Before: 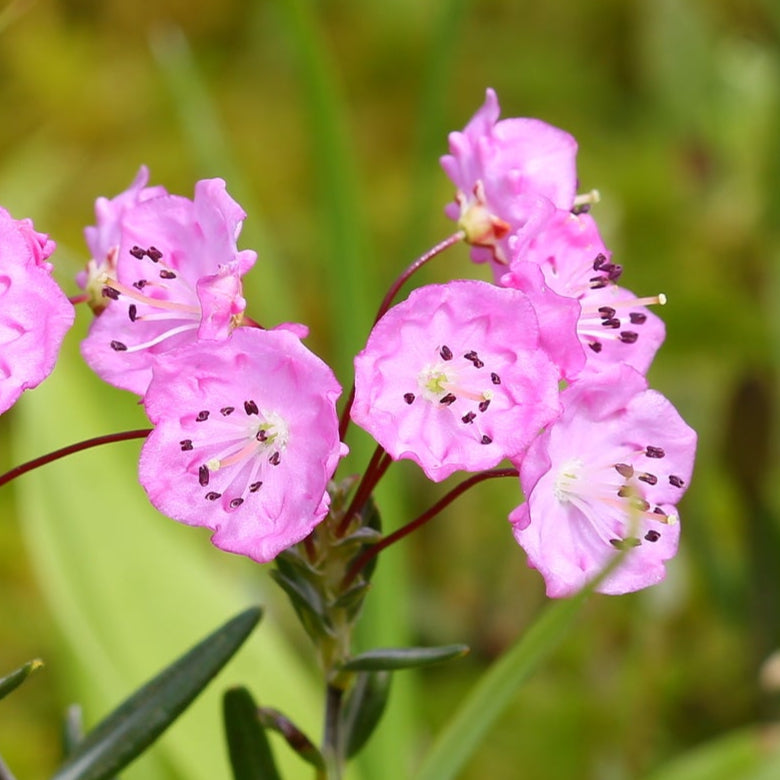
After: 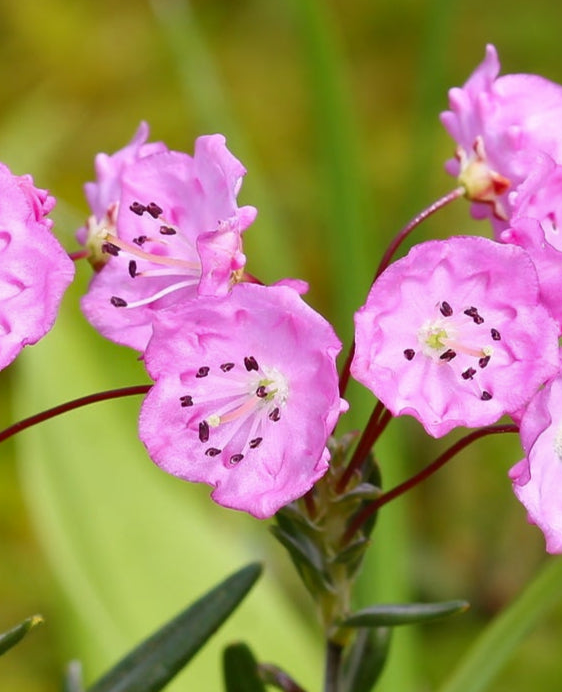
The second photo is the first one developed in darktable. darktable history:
shadows and highlights: shadows 52.97, soften with gaussian
crop: top 5.746%, right 27.841%, bottom 5.53%
